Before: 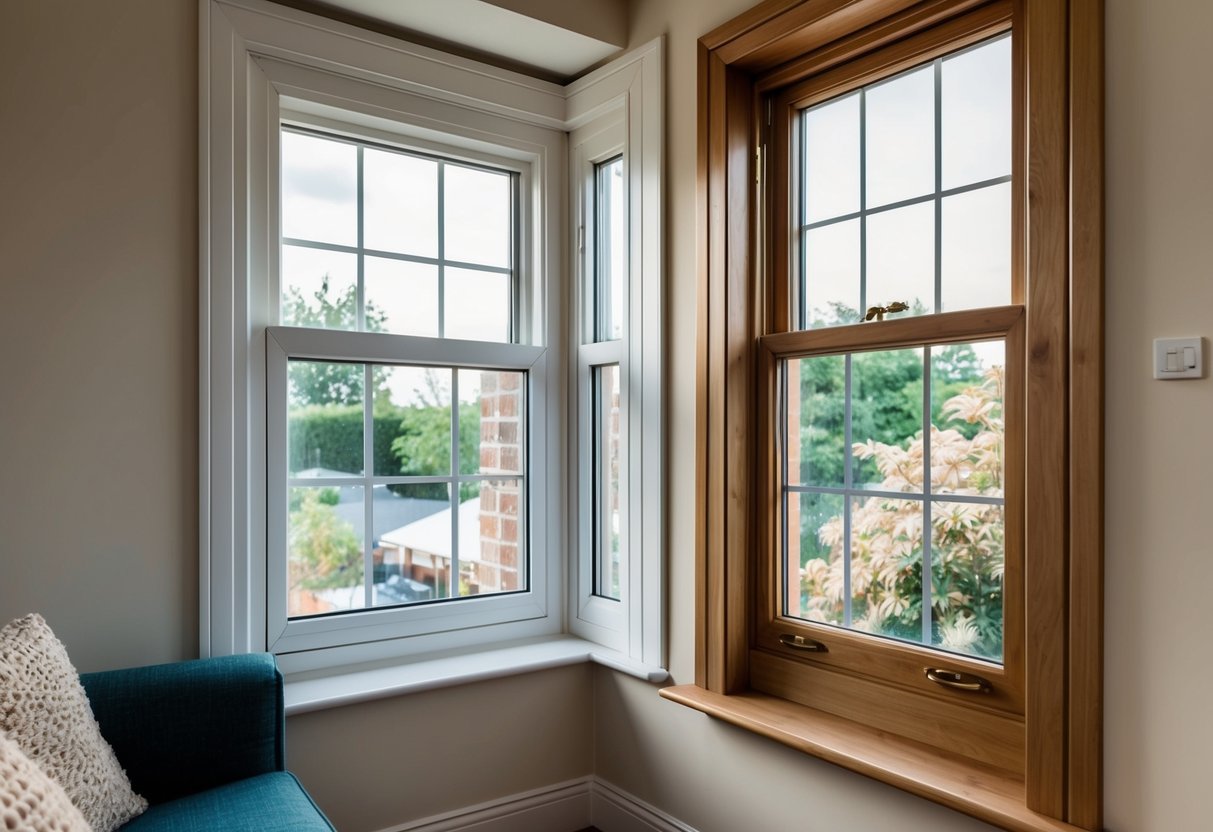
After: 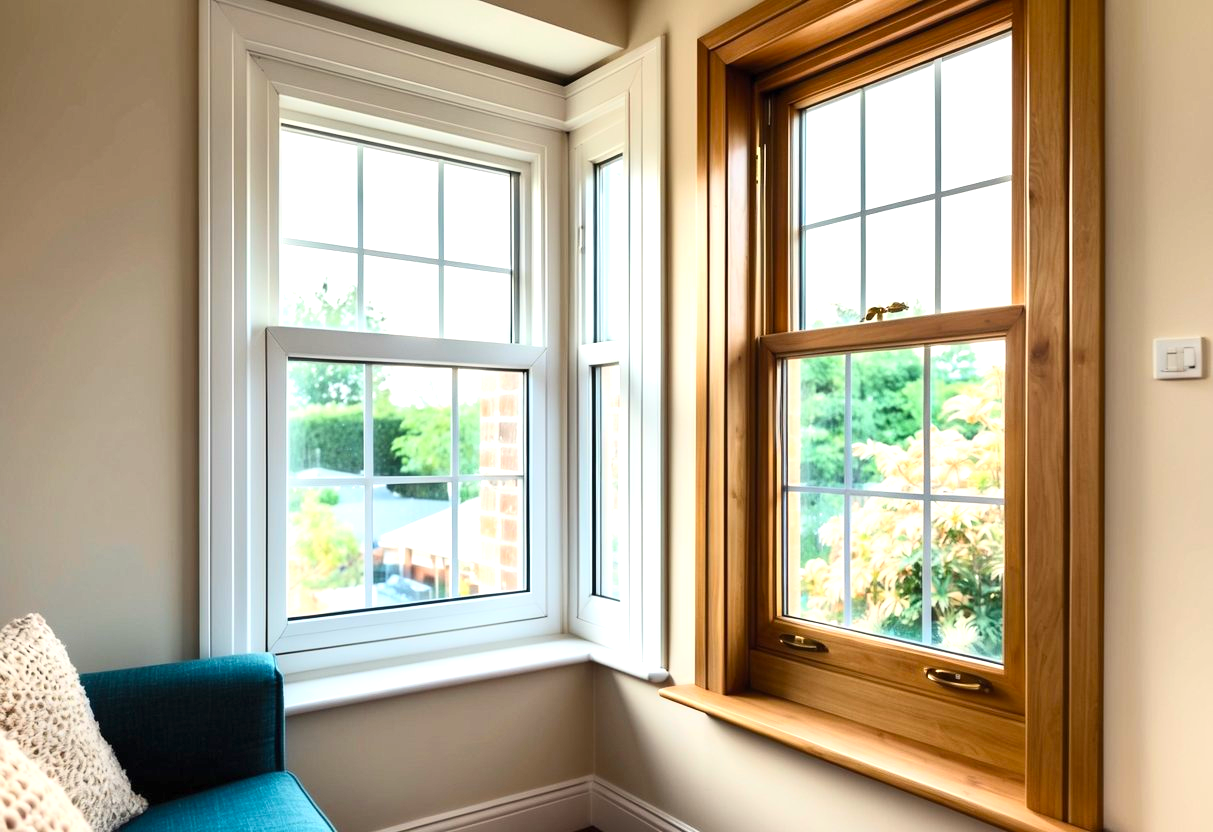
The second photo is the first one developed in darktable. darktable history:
contrast brightness saturation: contrast 0.2, brightness 0.156, saturation 0.228
color correction: highlights b* 3.02
color balance rgb: perceptual saturation grading › global saturation 0.561%, perceptual brilliance grading › global brilliance 25.08%
